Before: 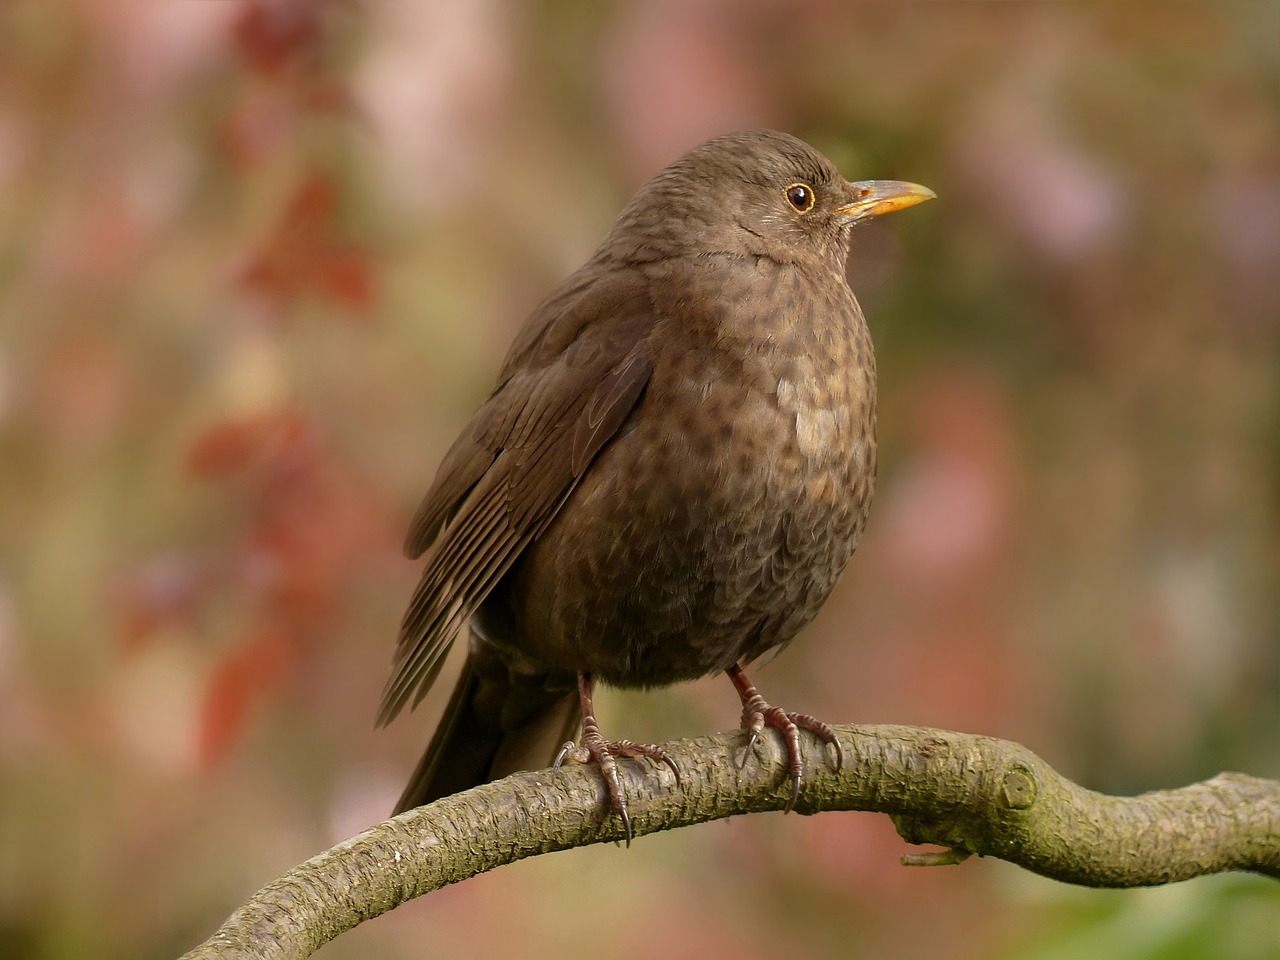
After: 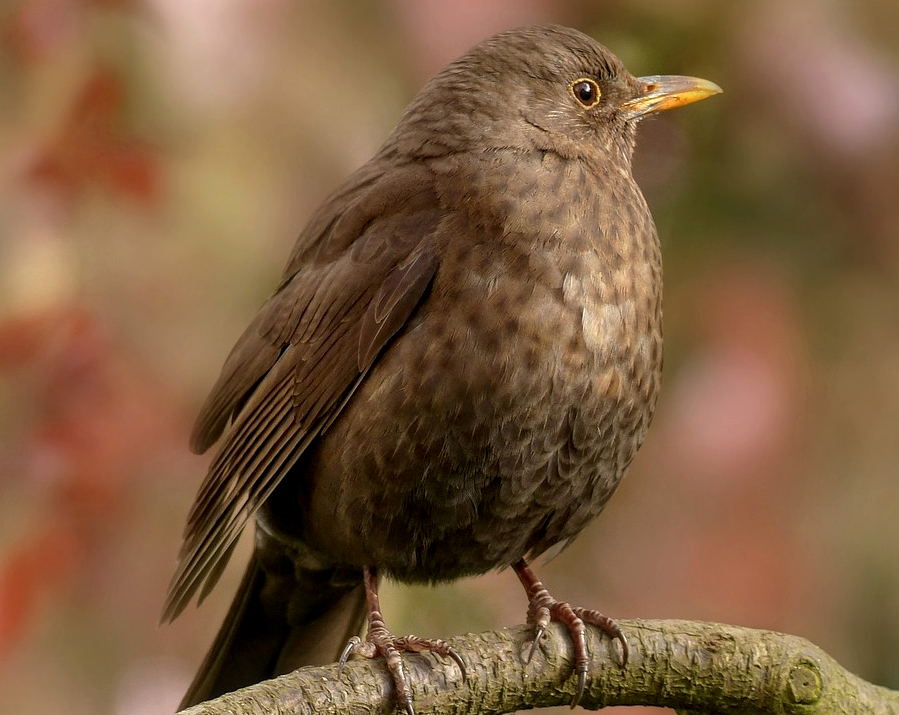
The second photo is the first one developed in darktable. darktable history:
crop and rotate: left 16.768%, top 10.957%, right 12.978%, bottom 14.564%
shadows and highlights: shadows 30.89, highlights 1.05, soften with gaussian
local contrast: on, module defaults
